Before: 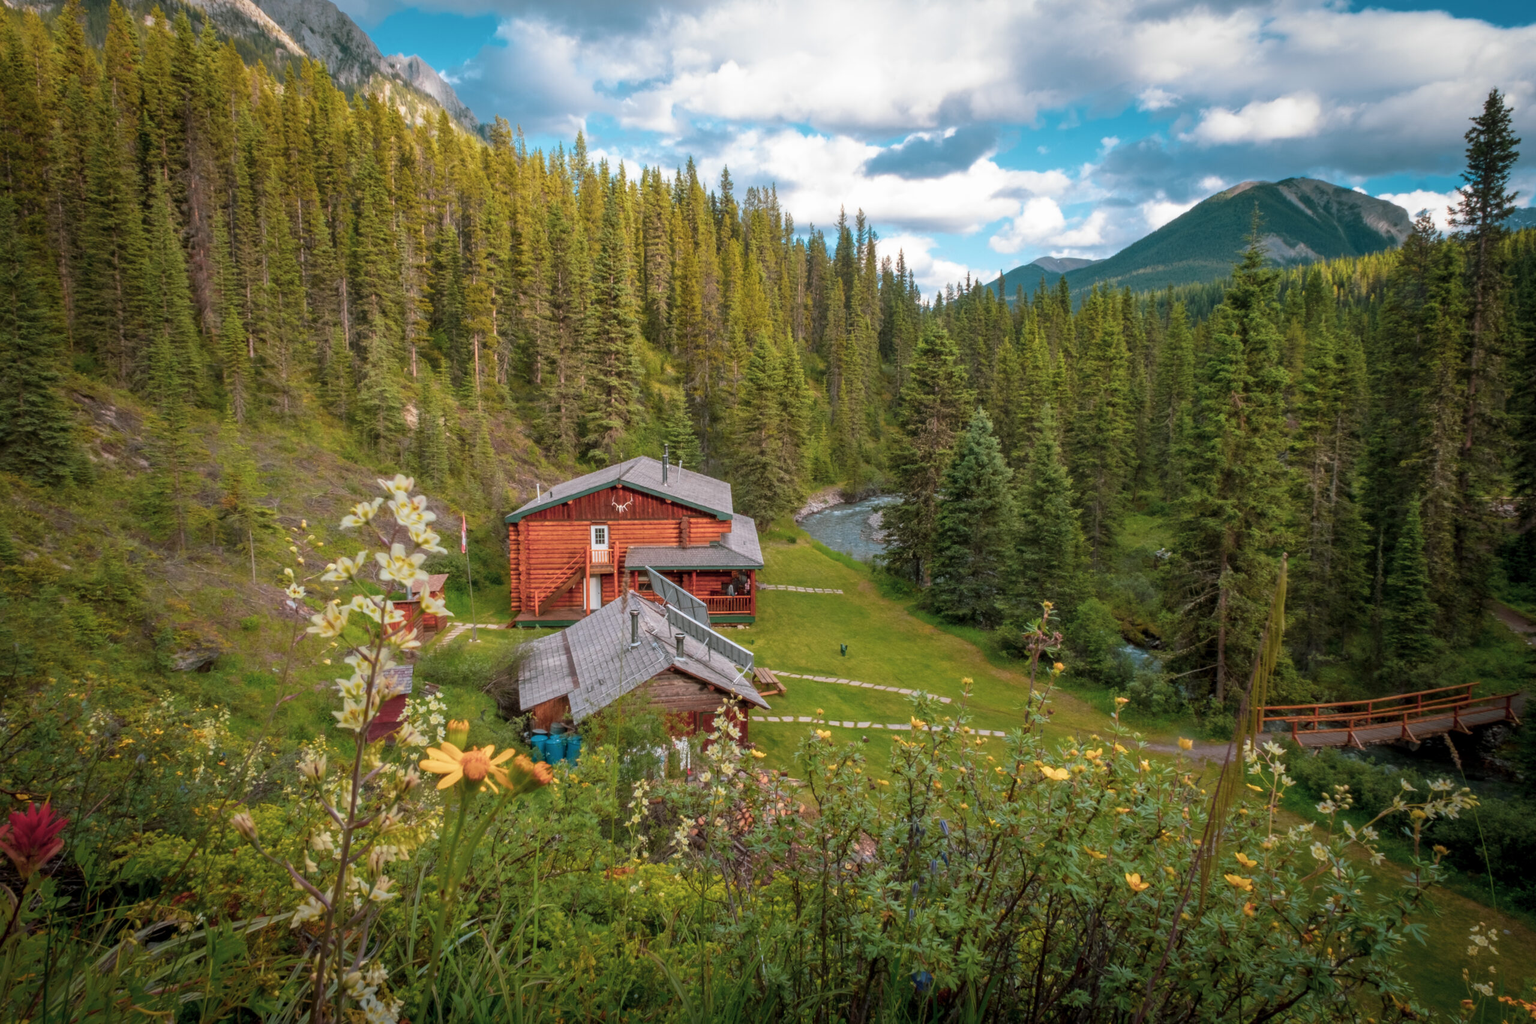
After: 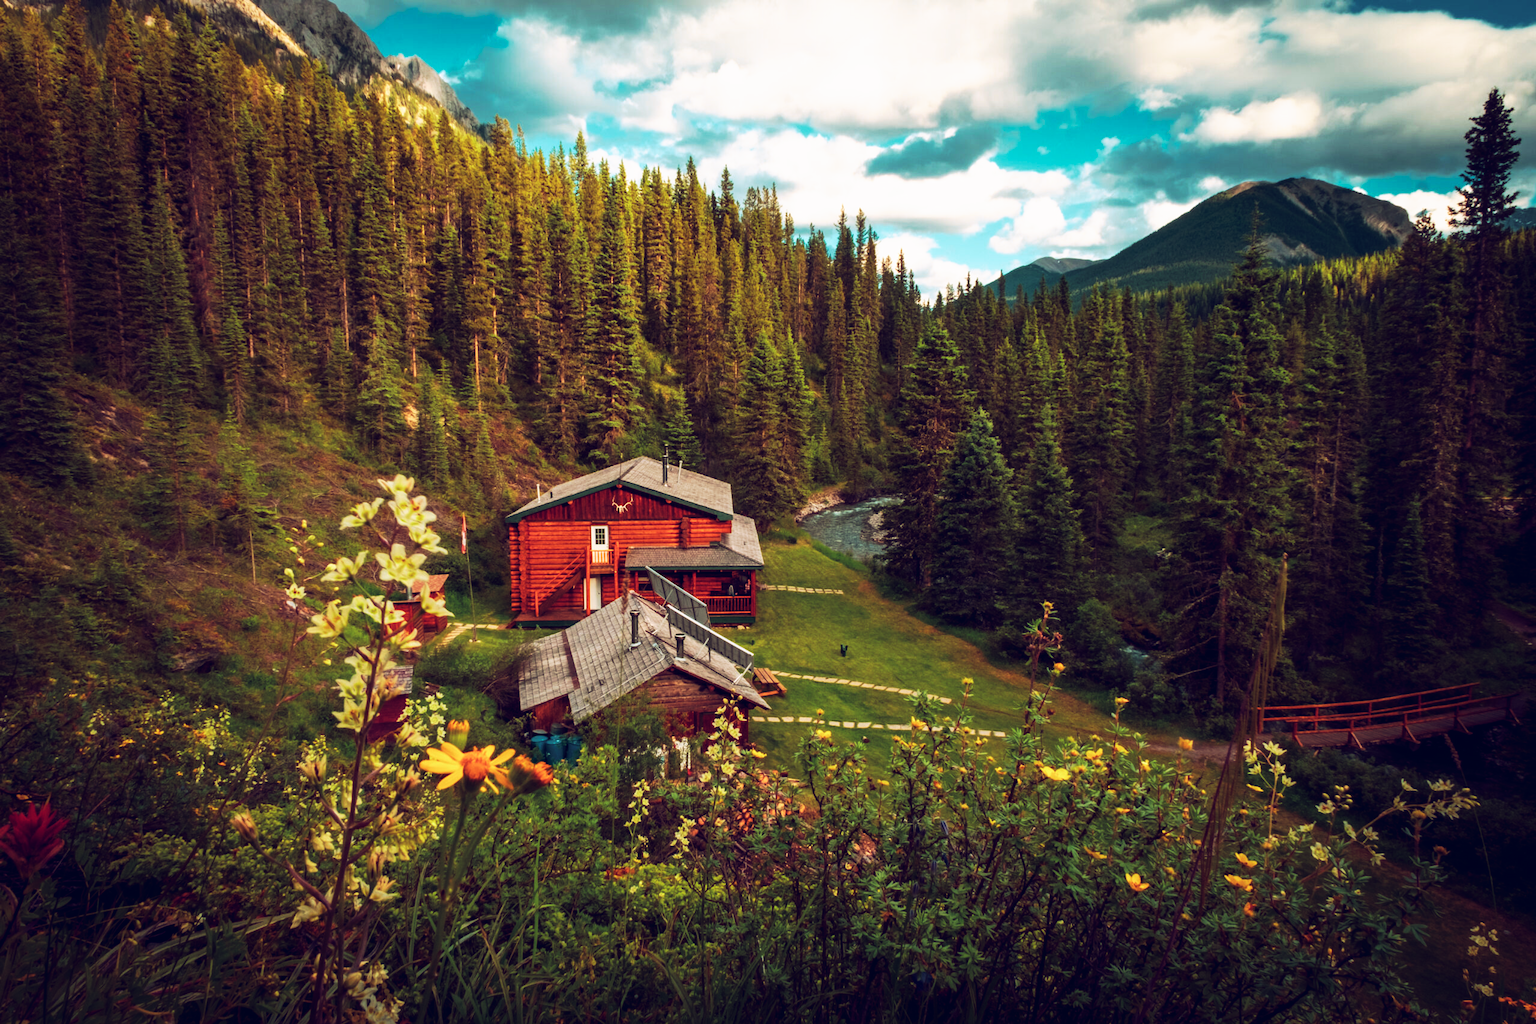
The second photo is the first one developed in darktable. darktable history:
tone curve: curves: ch0 [(0, 0) (0.003, 0.007) (0.011, 0.009) (0.025, 0.01) (0.044, 0.012) (0.069, 0.013) (0.1, 0.014) (0.136, 0.021) (0.177, 0.038) (0.224, 0.06) (0.277, 0.099) (0.335, 0.16) (0.399, 0.227) (0.468, 0.329) (0.543, 0.45) (0.623, 0.594) (0.709, 0.756) (0.801, 0.868) (0.898, 0.971) (1, 1)], preserve colors none
color look up table: target L [91.14, 92.51, 92.02, 82.62, 78.3, 75.02, 72.79, 69.32, 65.07, 63.45, 52.72, 41.82, 31.73, 200.07, 78.95, 75.11, 74.26, 66.49, 60.63, 58.27, 54.54, 43.95, 48.51, 43.63, 31.72, 11.42, 3.811, 84.63, 77.31, 64.67, 65.02, 62.6, 60.34, 49.75, 44.14, 39.83, 48.09, 46.87, 31.33, 10.25, 90.54, 83.3, 78.26, 77.42, 60.12, 49.13, 42.91, 26.72, 14.71], target a [-19.72, -15.05, -16.56, -47.33, -50.34, -40.26, -24.62, -36.73, -26.57, -6.873, -25.57, -2.981, -6.741, 0, 12.89, 16.22, 15.76, 32.18, 43, 50.89, 45.6, 24.9, 39.47, 39.65, 16.99, 37.32, 33.15, 9.341, 28.04, 45.21, 6.027, 60.48, 32.16, 30.11, 36.25, 22.14, 41.92, 47.29, 39.31, 37.28, -9.753, -38.82, -21.95, -28.13, -20.73, -1.546, 5.008, -5.99, 16.63], target b [59.36, 39.75, 45.43, 28.71, 46.04, 19.12, 40.45, 30.5, 17.86, 28.75, 24.39, 2.927, -0.44, 0, 18.52, 32.69, 44.67, 22.48, 34.45, 12.59, 32.7, 20.2, 13.51, 19.24, -3.109, -29.39, -41.49, 2.993, -22.37, -12.36, -39.05, -42.46, 7.41, -63.66, -26.19, -25.06, -3.529, -68.34, -38.99, -43.13, -10.27, -18.22, -21.38, 3.954, -2.264, -3.61, -30.05, -14.92, -35.03], num patches 49
